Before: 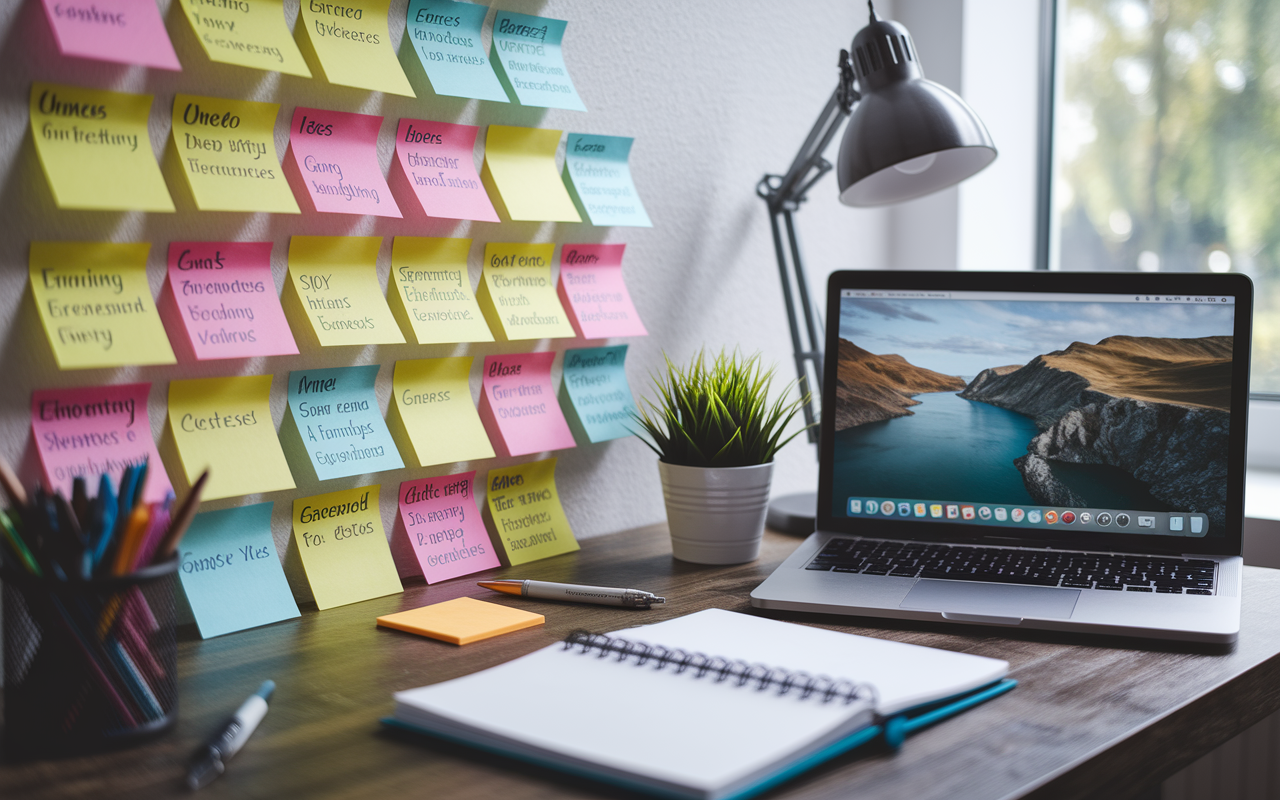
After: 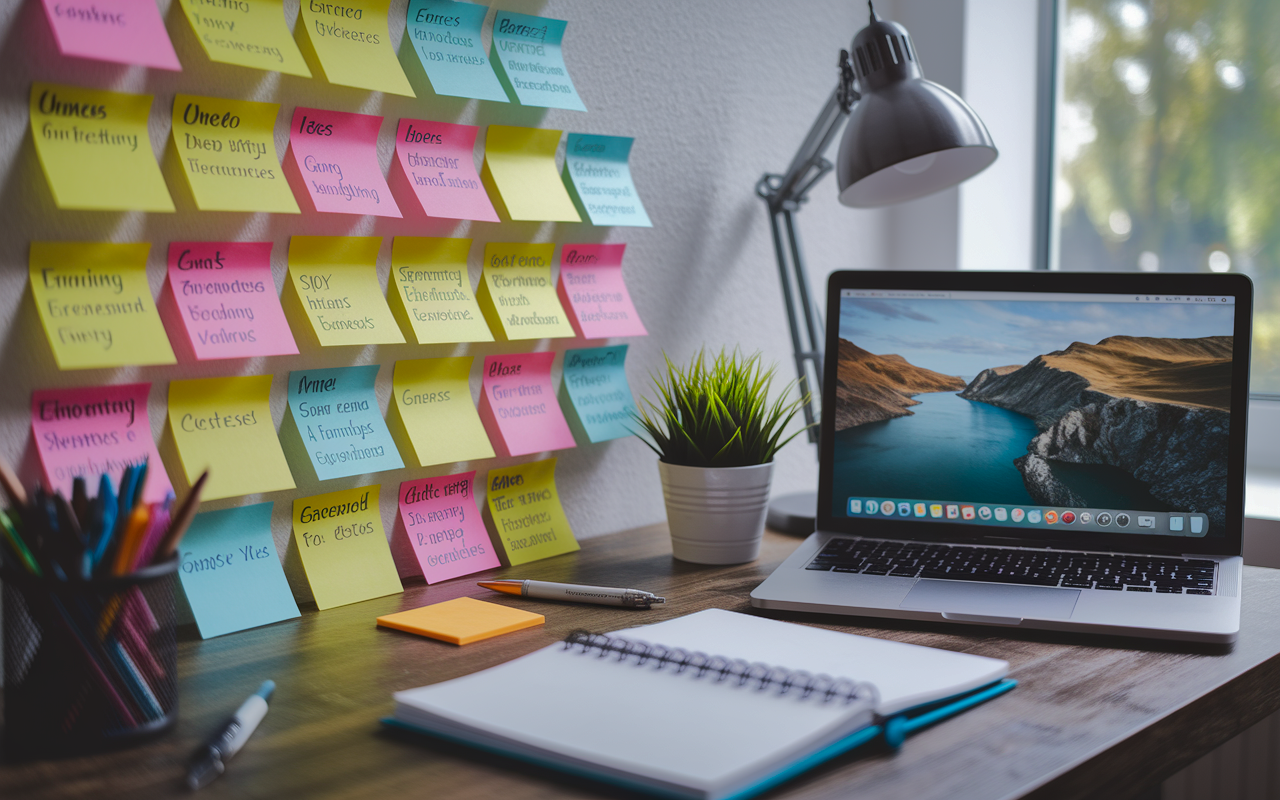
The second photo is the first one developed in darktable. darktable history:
contrast brightness saturation: saturation 0.132
shadows and highlights: shadows -19.29, highlights -73.61
exposure: compensate highlight preservation false
